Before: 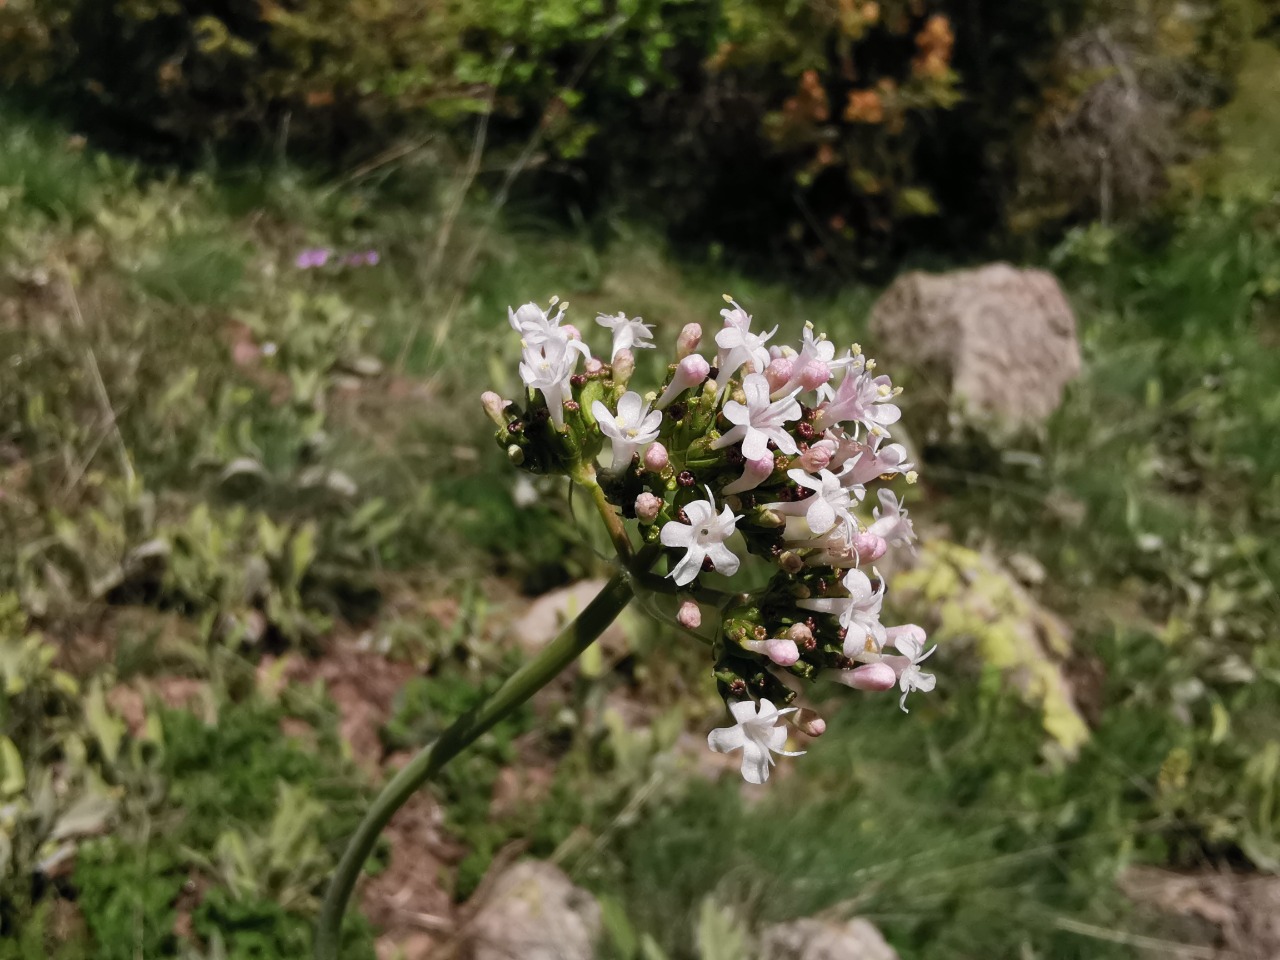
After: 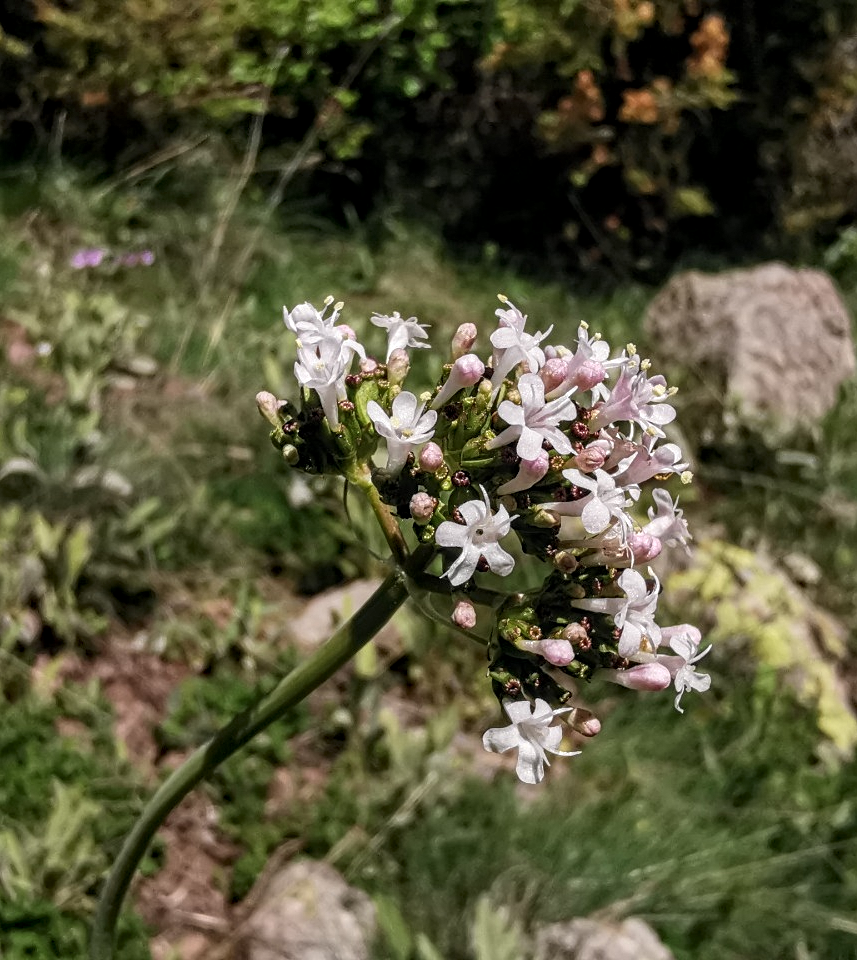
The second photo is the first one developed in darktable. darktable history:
local contrast: on, module defaults
contrast equalizer: y [[0.5, 0.5, 0.5, 0.539, 0.64, 0.611], [0.5 ×6], [0.5 ×6], [0 ×6], [0 ×6]]
crop and rotate: left 17.618%, right 15.358%
